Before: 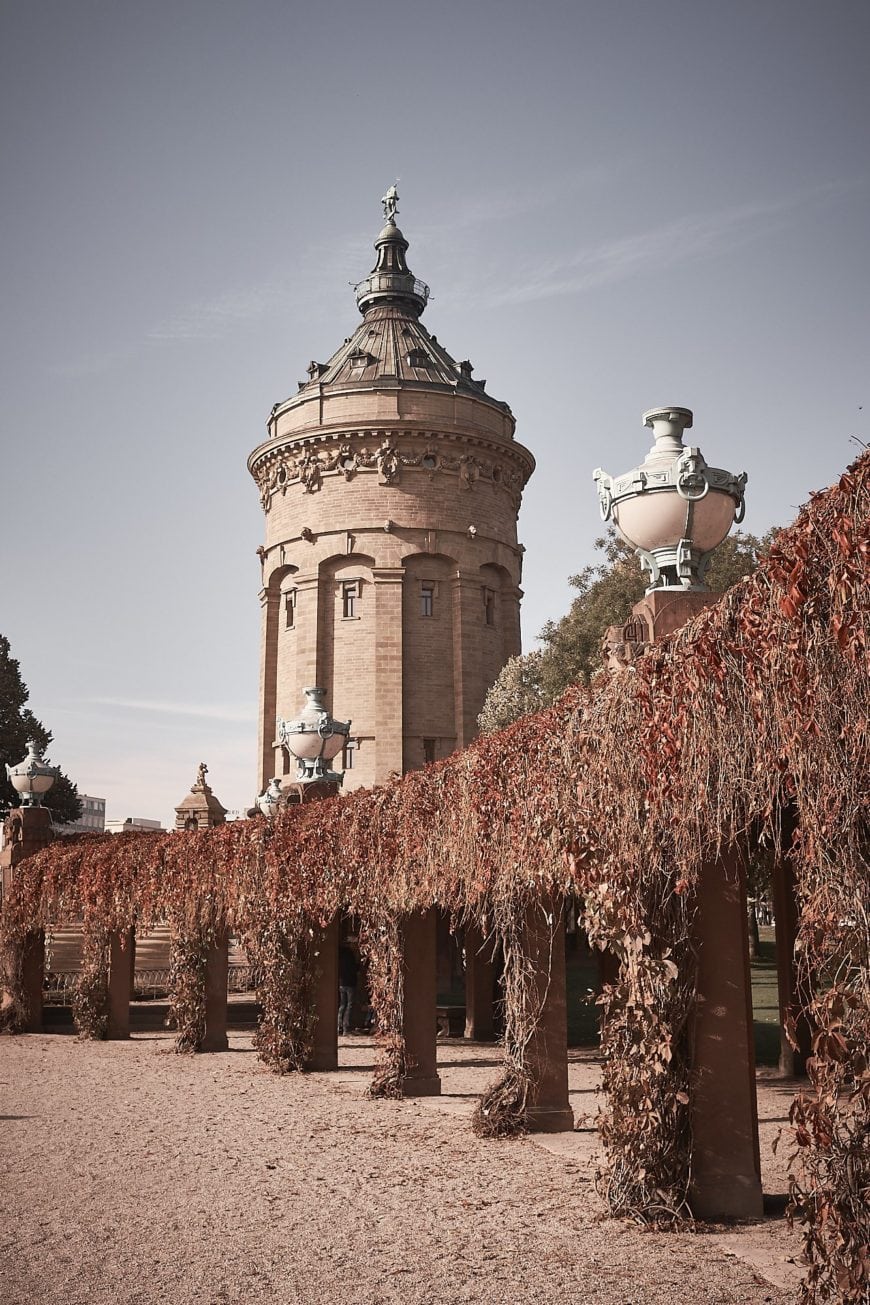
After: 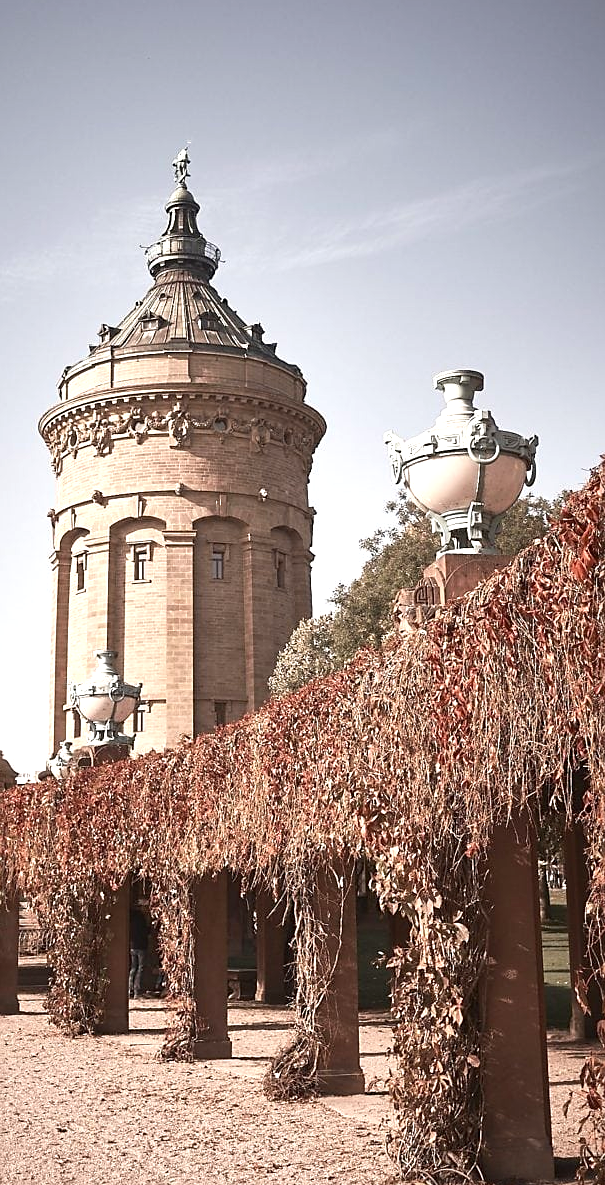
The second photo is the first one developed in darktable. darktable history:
crop and rotate: left 24.034%, top 2.838%, right 6.406%, bottom 6.299%
sharpen: radius 1.864, amount 0.398, threshold 1.271
exposure: exposure 0.657 EV, compensate highlight preservation false
